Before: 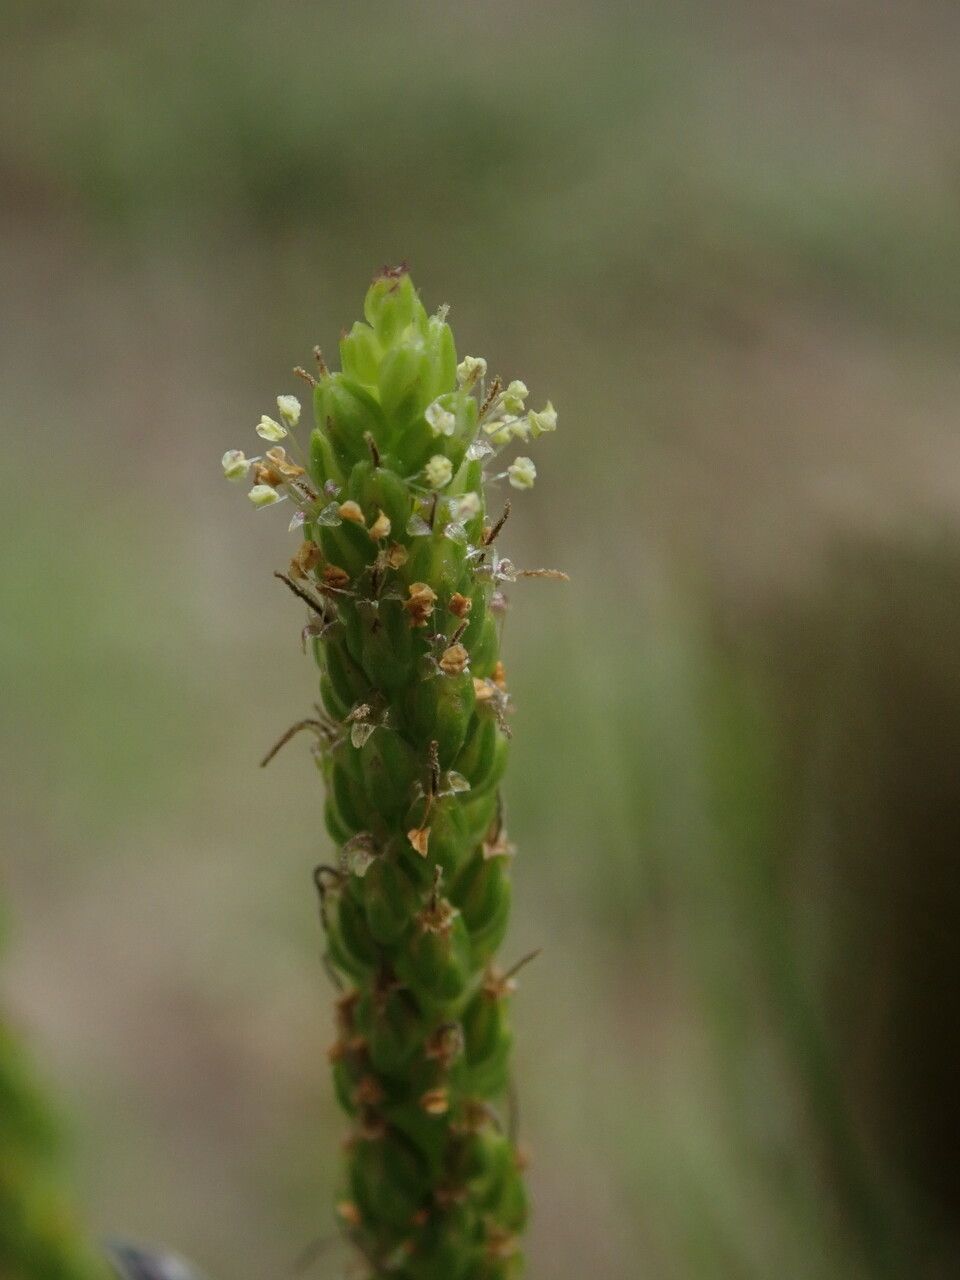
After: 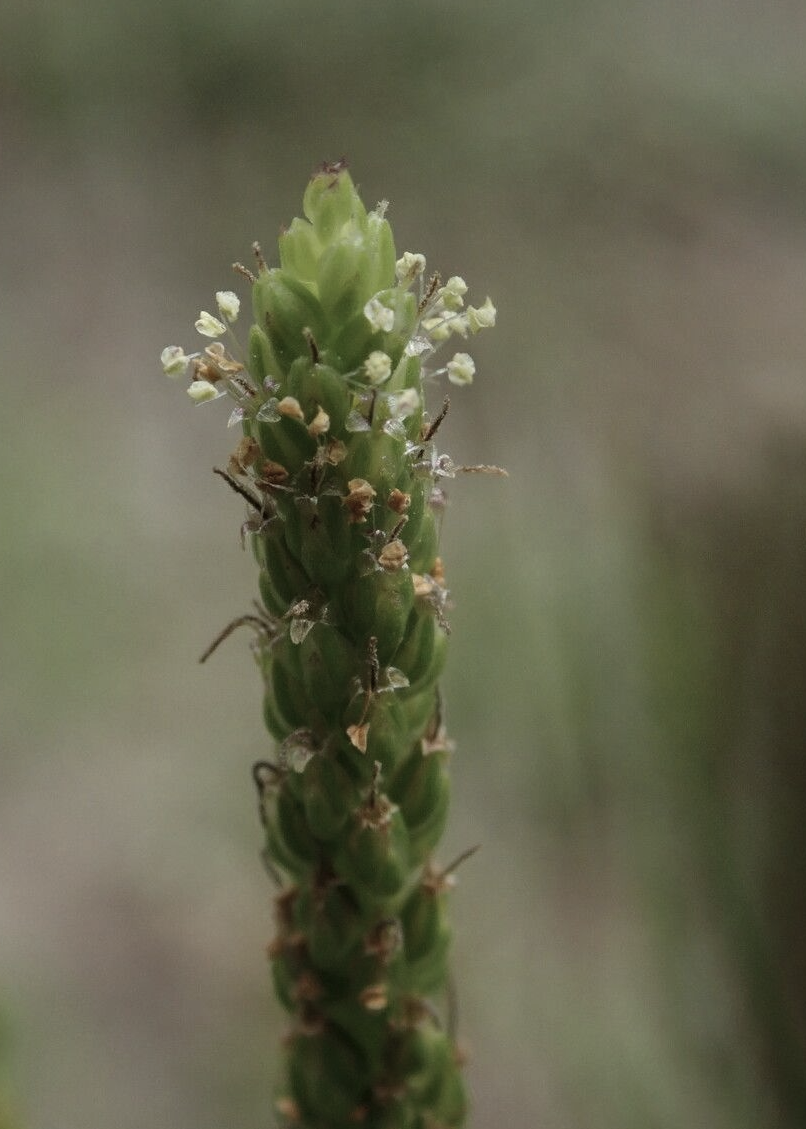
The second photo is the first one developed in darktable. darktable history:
contrast brightness saturation: contrast 0.1, saturation -0.36
crop: left 6.446%, top 8.188%, right 9.538%, bottom 3.548%
